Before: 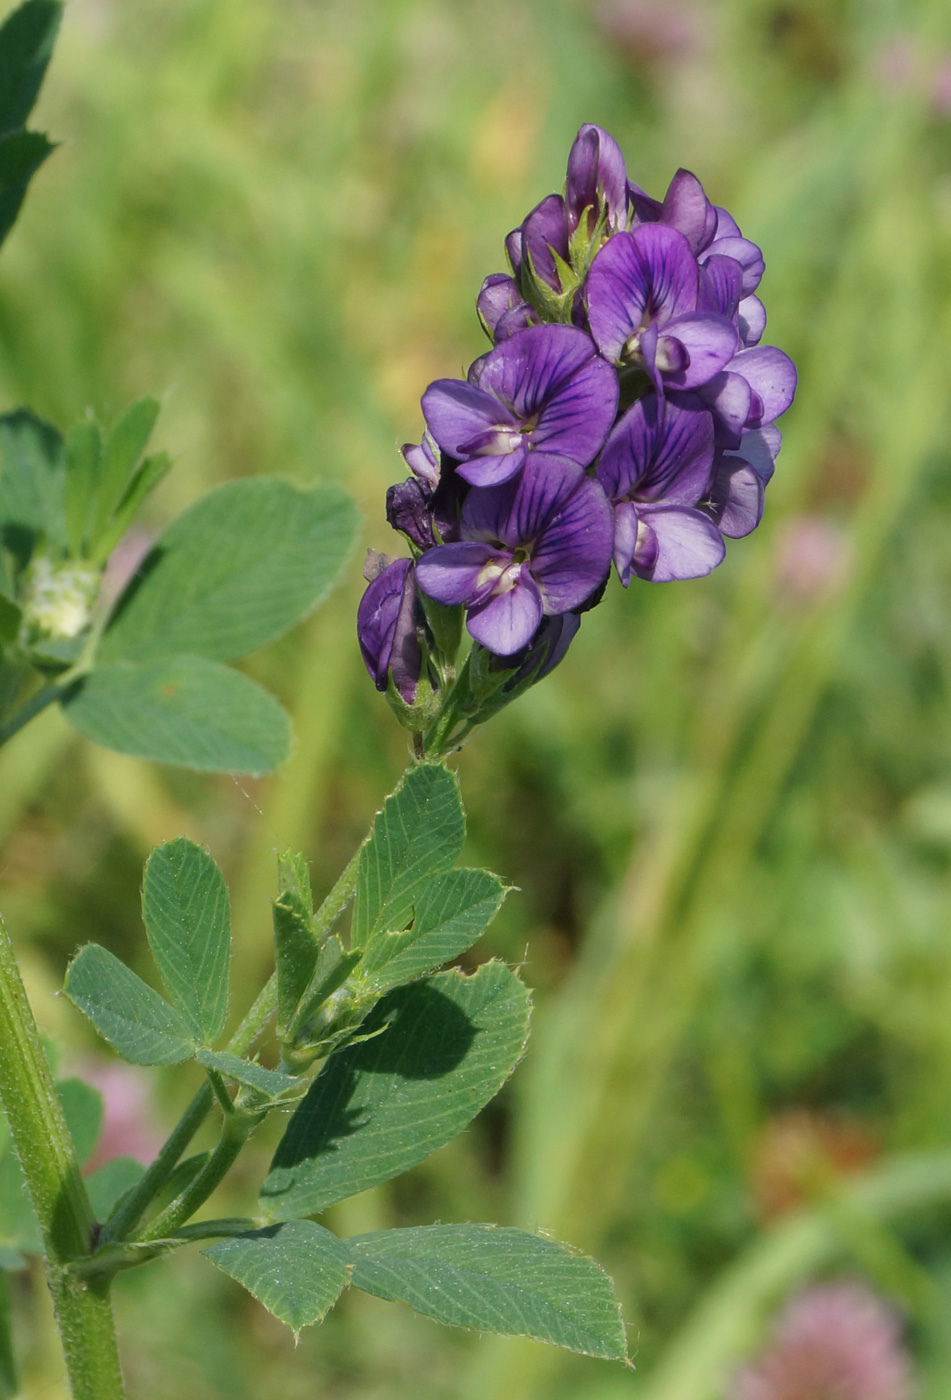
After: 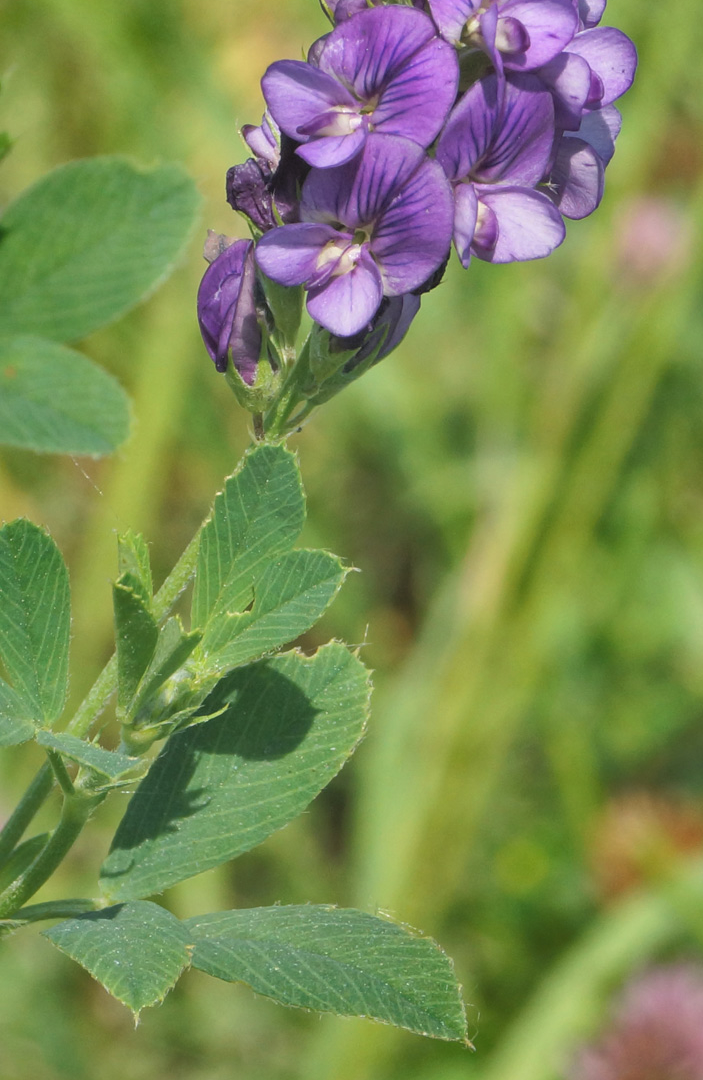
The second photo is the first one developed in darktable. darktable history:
shadows and highlights: shadows 19.13, highlights -83.41, soften with gaussian
crop: left 16.871%, top 22.857%, right 9.116%
exposure: exposure 0.127 EV, compensate highlight preservation false
contrast brightness saturation: brightness 0.28
